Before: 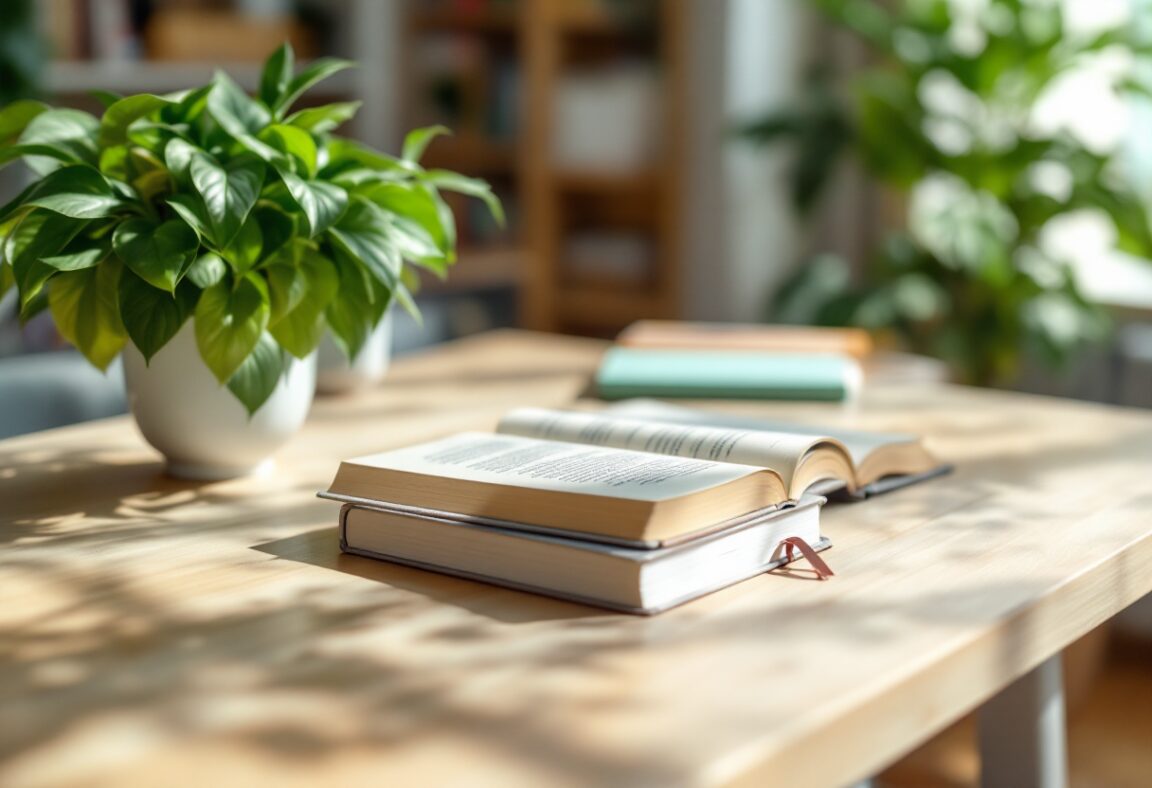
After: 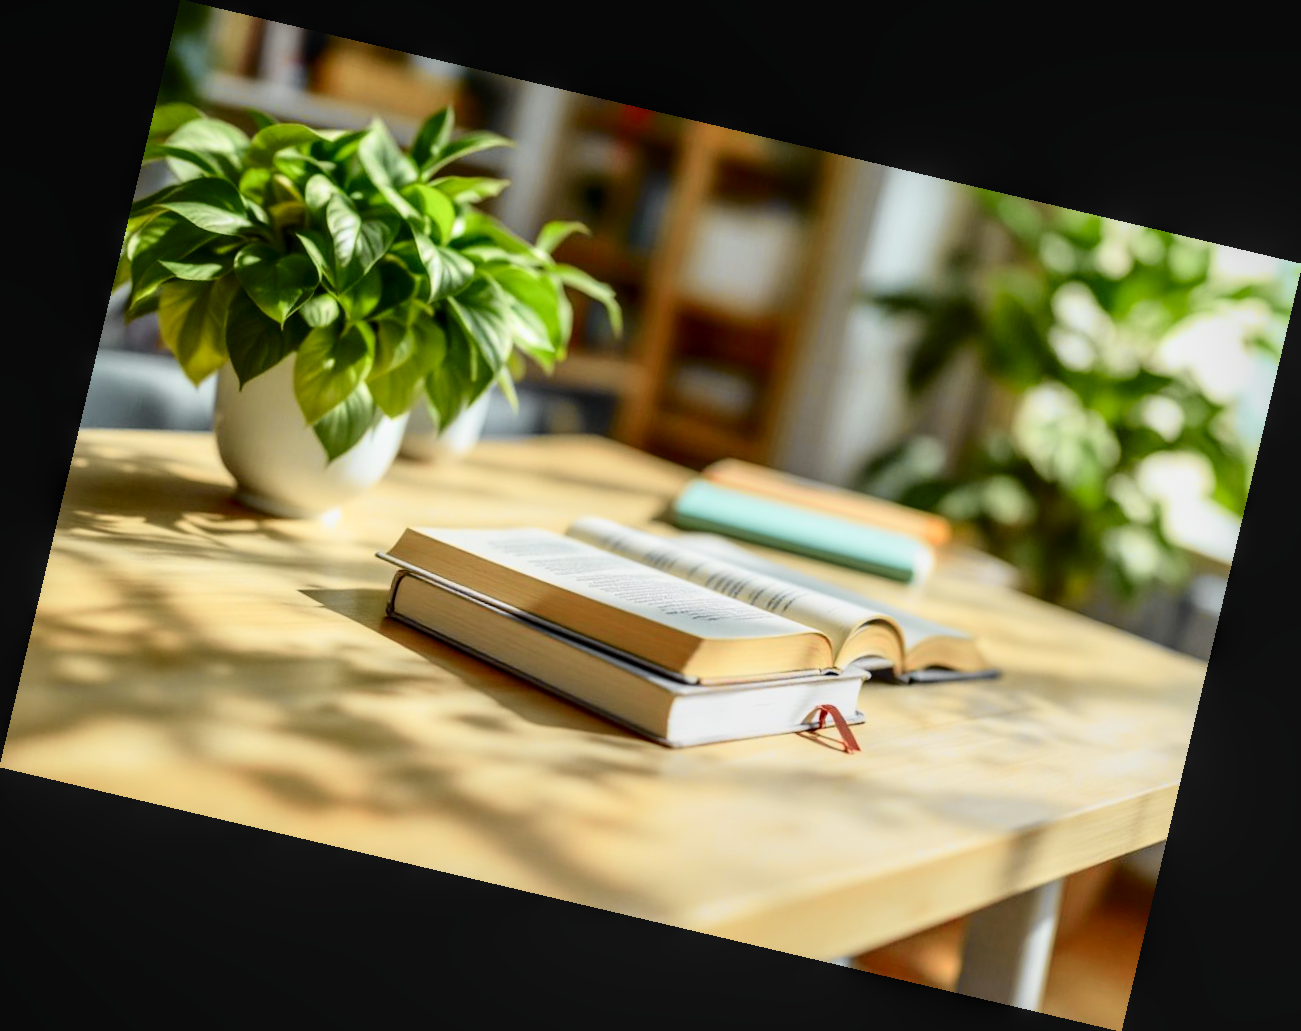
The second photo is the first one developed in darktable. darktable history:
rotate and perspective: rotation 13.27°, automatic cropping off
tone curve: curves: ch0 [(0, 0.012) (0.037, 0.03) (0.123, 0.092) (0.19, 0.157) (0.269, 0.27) (0.48, 0.57) (0.595, 0.695) (0.718, 0.823) (0.855, 0.913) (1, 0.982)]; ch1 [(0, 0) (0.243, 0.245) (0.422, 0.415) (0.493, 0.495) (0.508, 0.506) (0.536, 0.542) (0.569, 0.611) (0.611, 0.662) (0.769, 0.807) (1, 1)]; ch2 [(0, 0) (0.249, 0.216) (0.349, 0.321) (0.424, 0.442) (0.476, 0.483) (0.498, 0.499) (0.517, 0.519) (0.532, 0.56) (0.569, 0.624) (0.614, 0.667) (0.706, 0.757) (0.808, 0.809) (0.991, 0.968)], color space Lab, independent channels, preserve colors none
local contrast: on, module defaults
